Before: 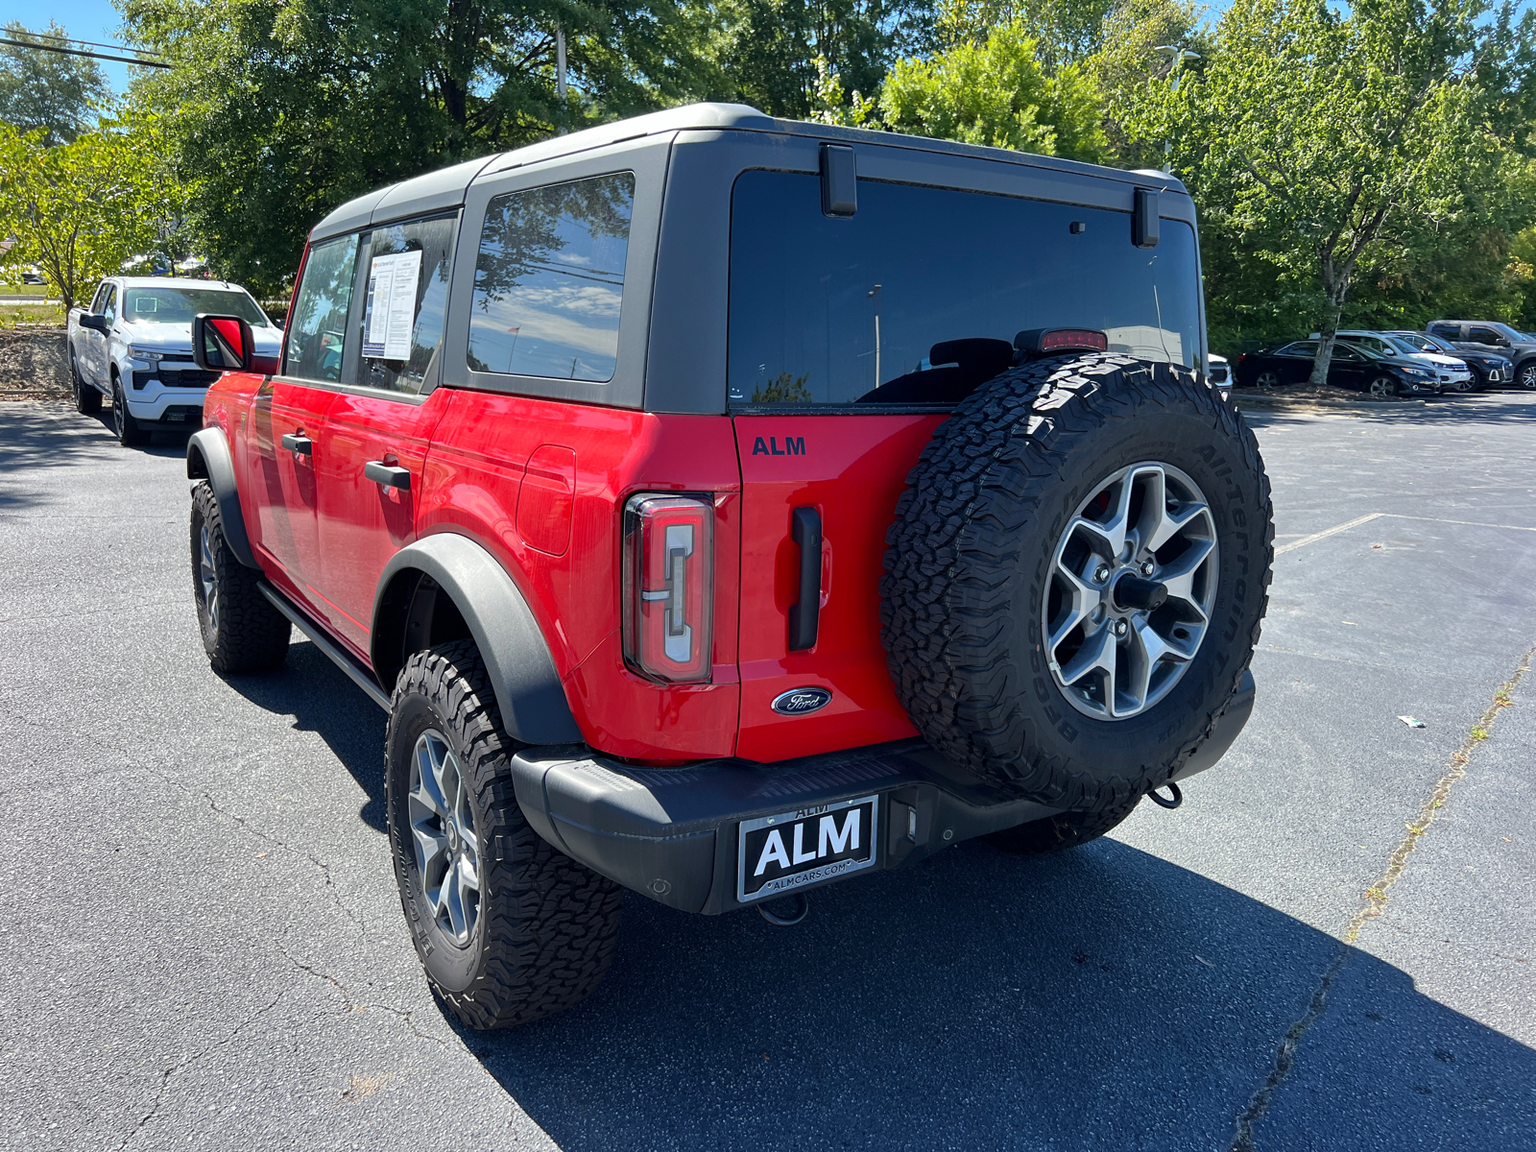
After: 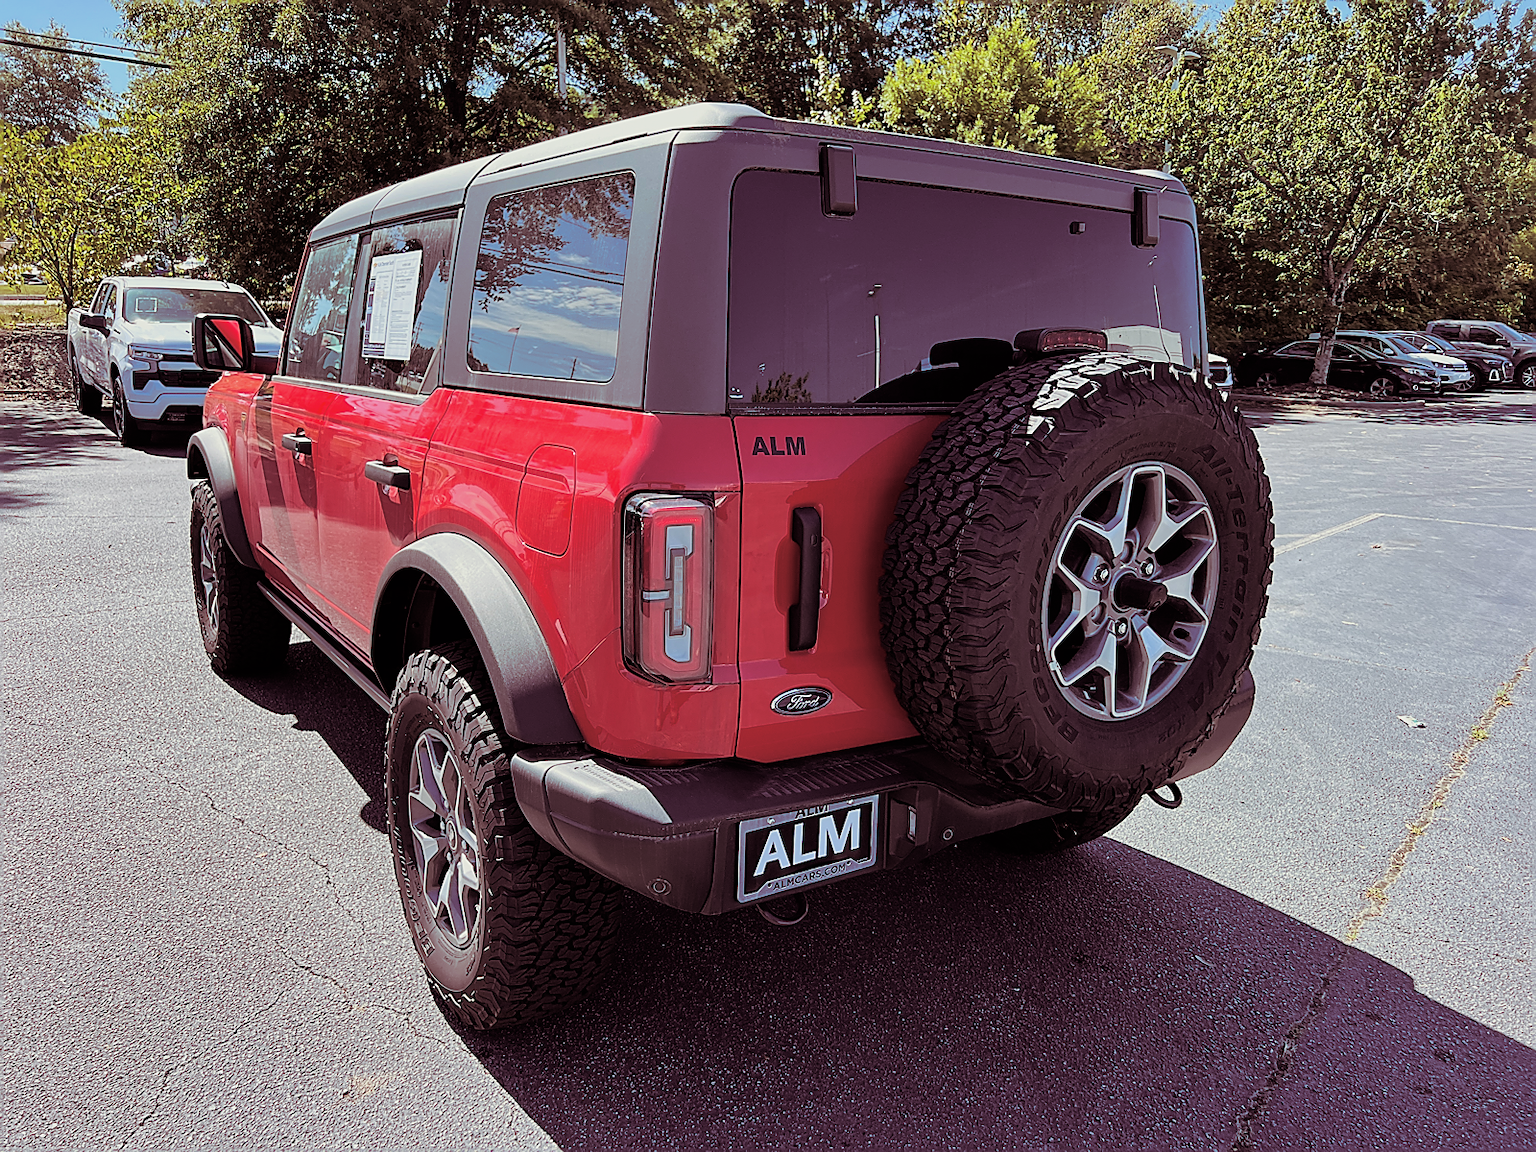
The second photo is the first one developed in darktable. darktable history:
filmic rgb: black relative exposure -7.65 EV, white relative exposure 4.56 EV, hardness 3.61
levels: levels [0, 0.474, 0.947]
split-toning: on, module defaults
sharpen: radius 1.4, amount 1.25, threshold 0.7
